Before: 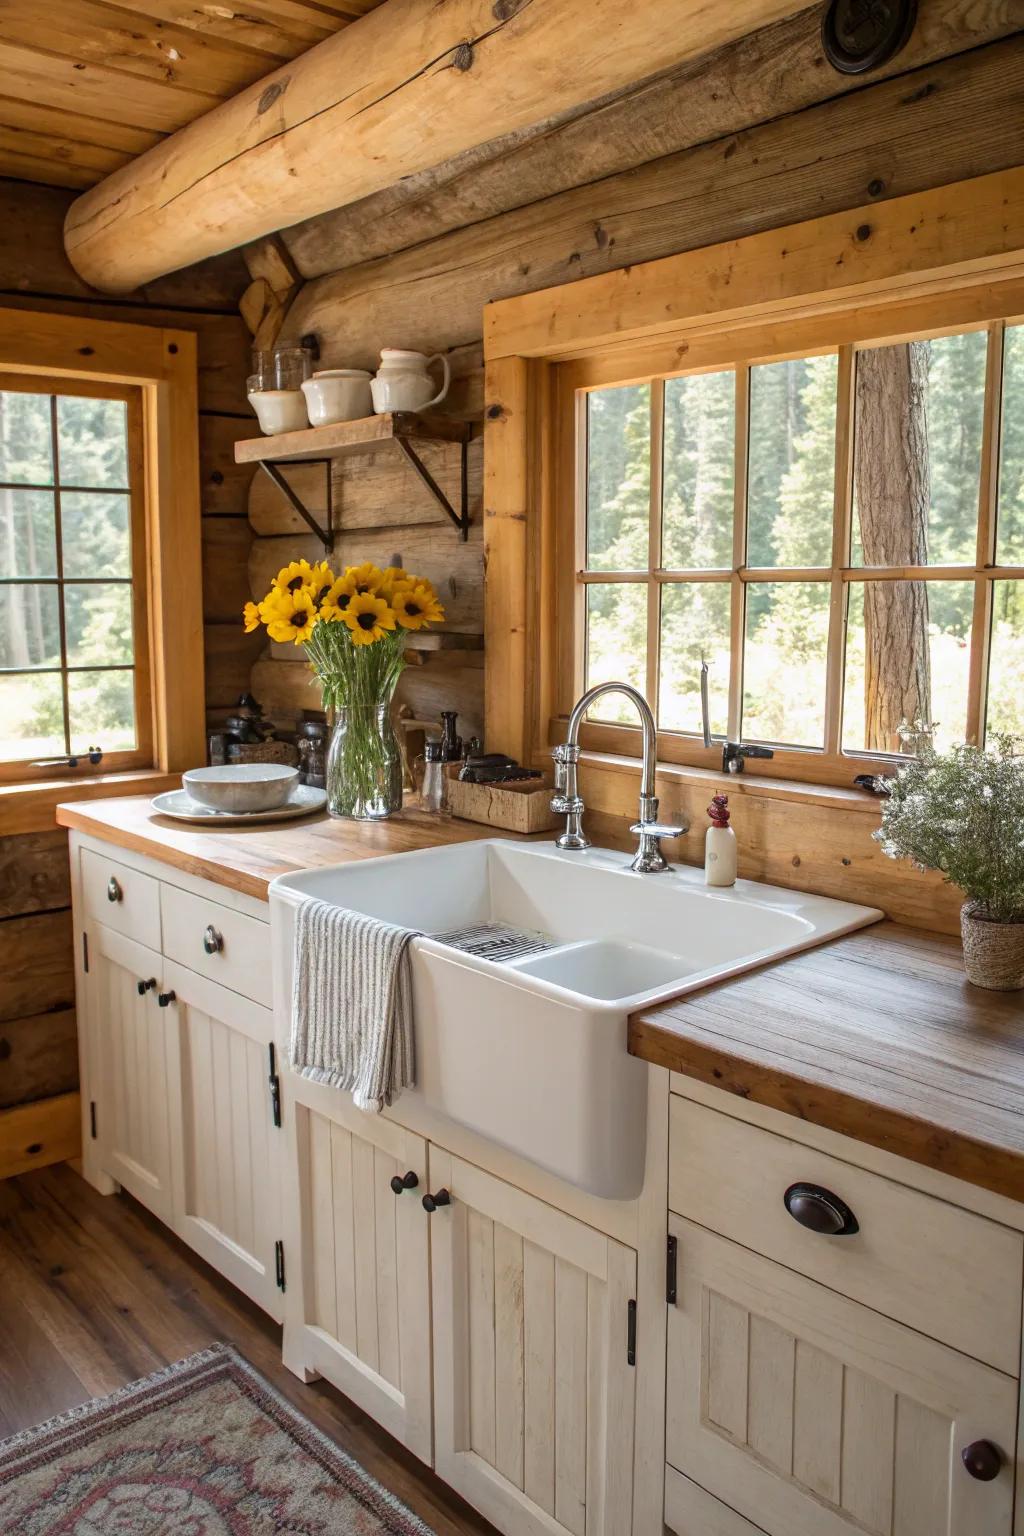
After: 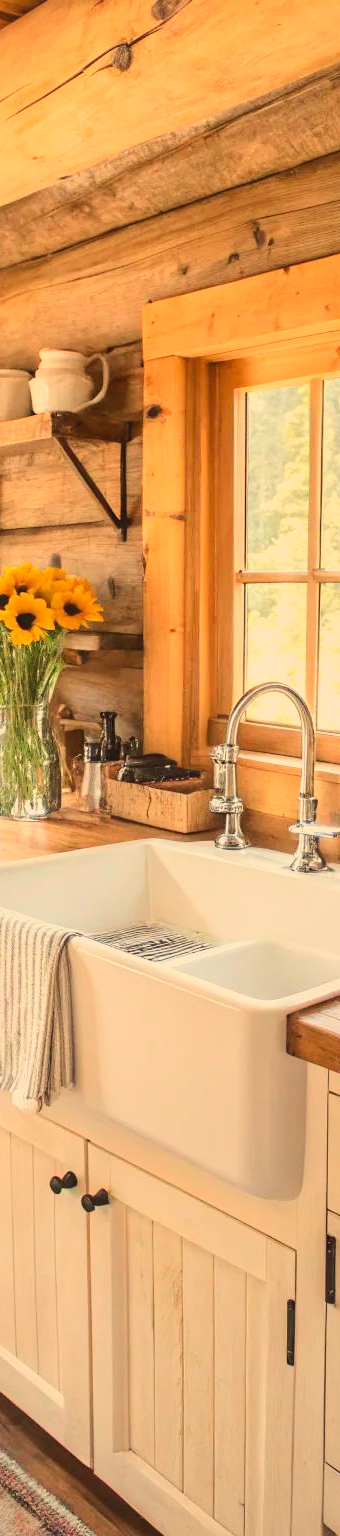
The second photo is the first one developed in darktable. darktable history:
base curve: curves: ch0 [(0, 0) (0.025, 0.046) (0.112, 0.277) (0.467, 0.74) (0.814, 0.929) (1, 0.942)]
crop: left 33.36%, right 33.36%
contrast brightness saturation: contrast -0.11
white balance: red 1.138, green 0.996, blue 0.812
local contrast: mode bilateral grid, contrast 20, coarseness 50, detail 120%, midtone range 0.2
